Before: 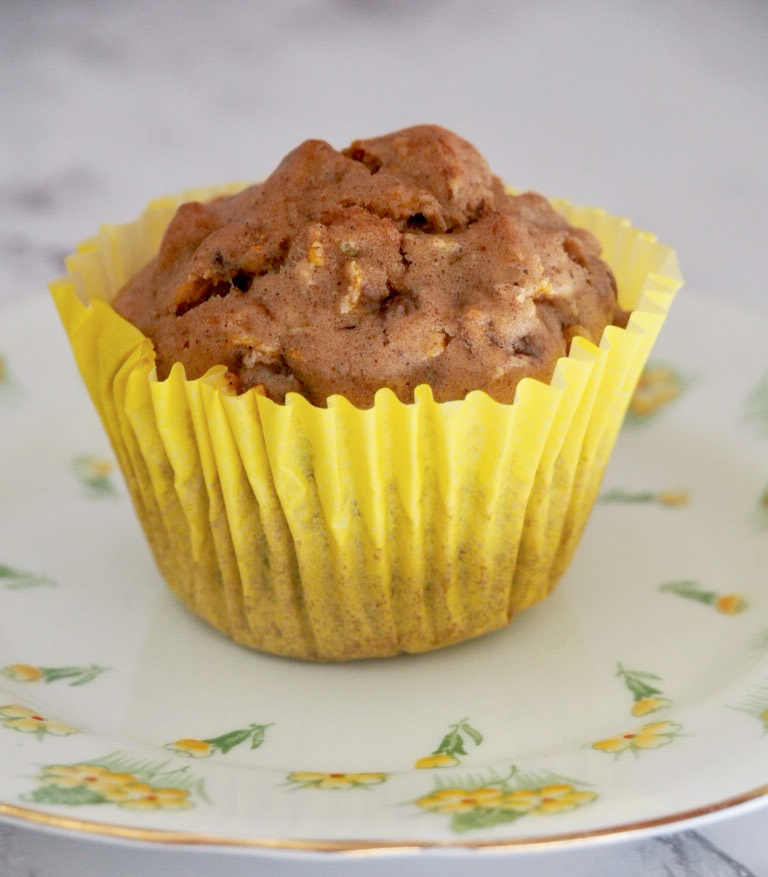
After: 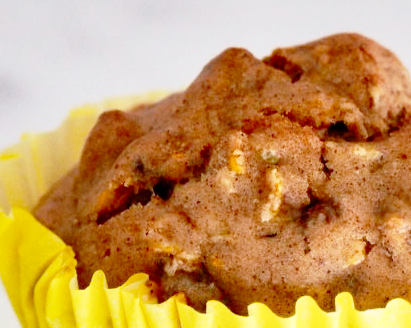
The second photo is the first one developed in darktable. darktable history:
base curve: curves: ch0 [(0, 0) (0.028, 0.03) (0.121, 0.232) (0.46, 0.748) (0.859, 0.968) (1, 1)], preserve colors none
crop: left 10.351%, top 10.578%, right 36.096%, bottom 51.941%
shadows and highlights: shadows 13.63, white point adjustment 1.33, soften with gaussian
